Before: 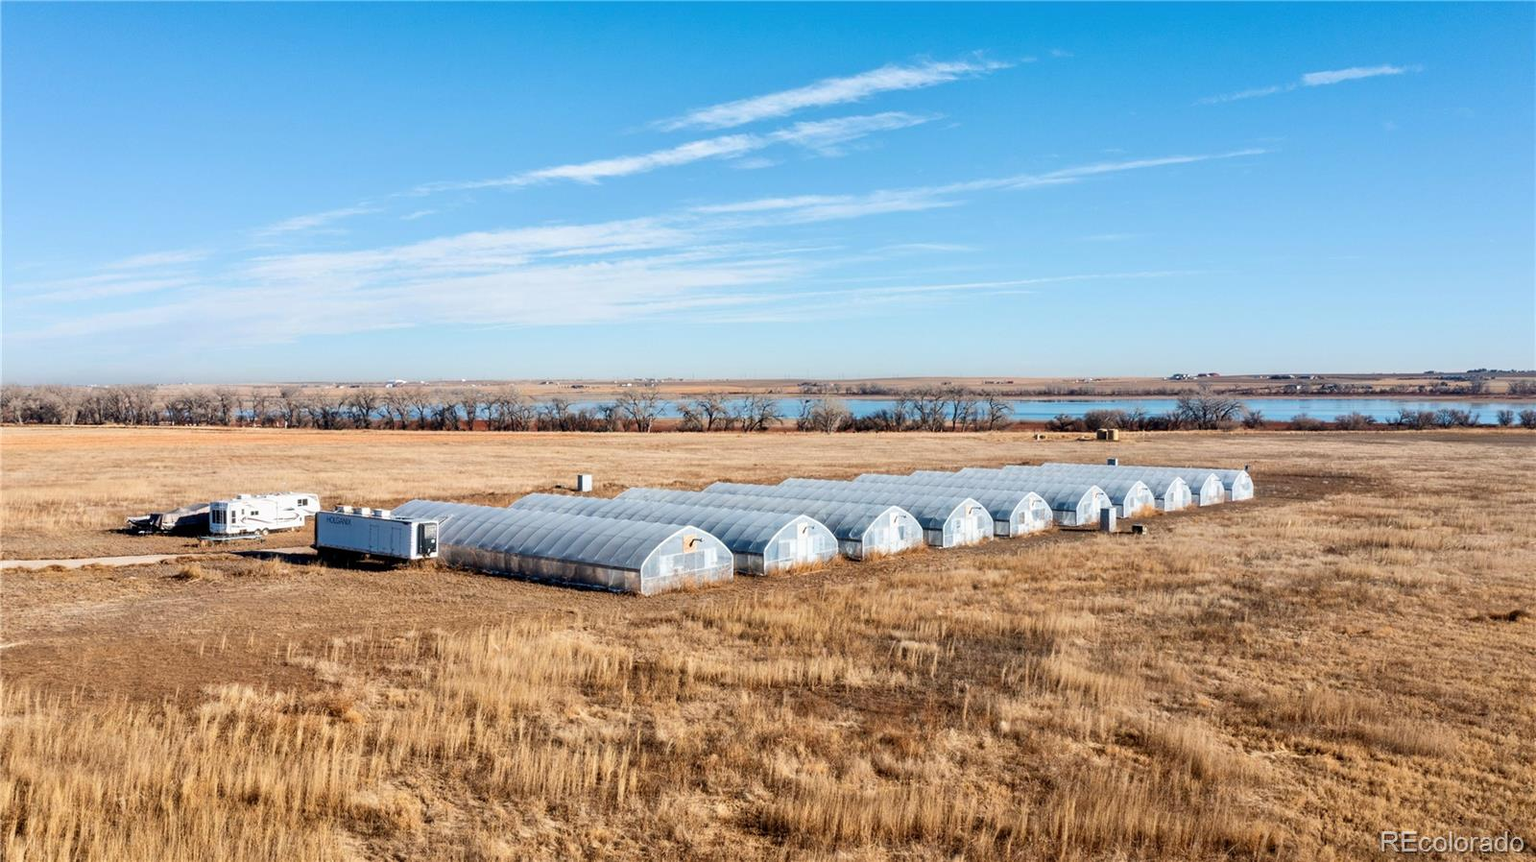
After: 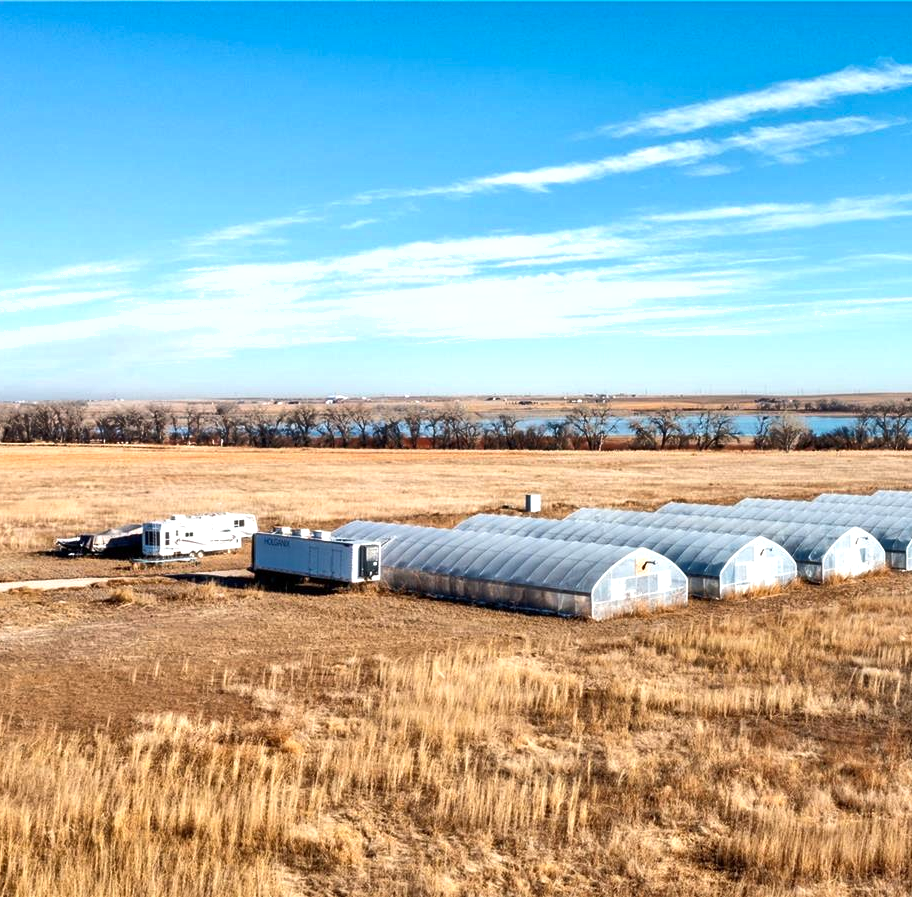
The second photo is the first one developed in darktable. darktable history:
crop: left 4.774%, right 38.195%
shadows and highlights: shadows 12.35, white point adjustment 1.16, soften with gaussian
exposure: exposure -0.257 EV, compensate exposure bias true, compensate highlight preservation false
